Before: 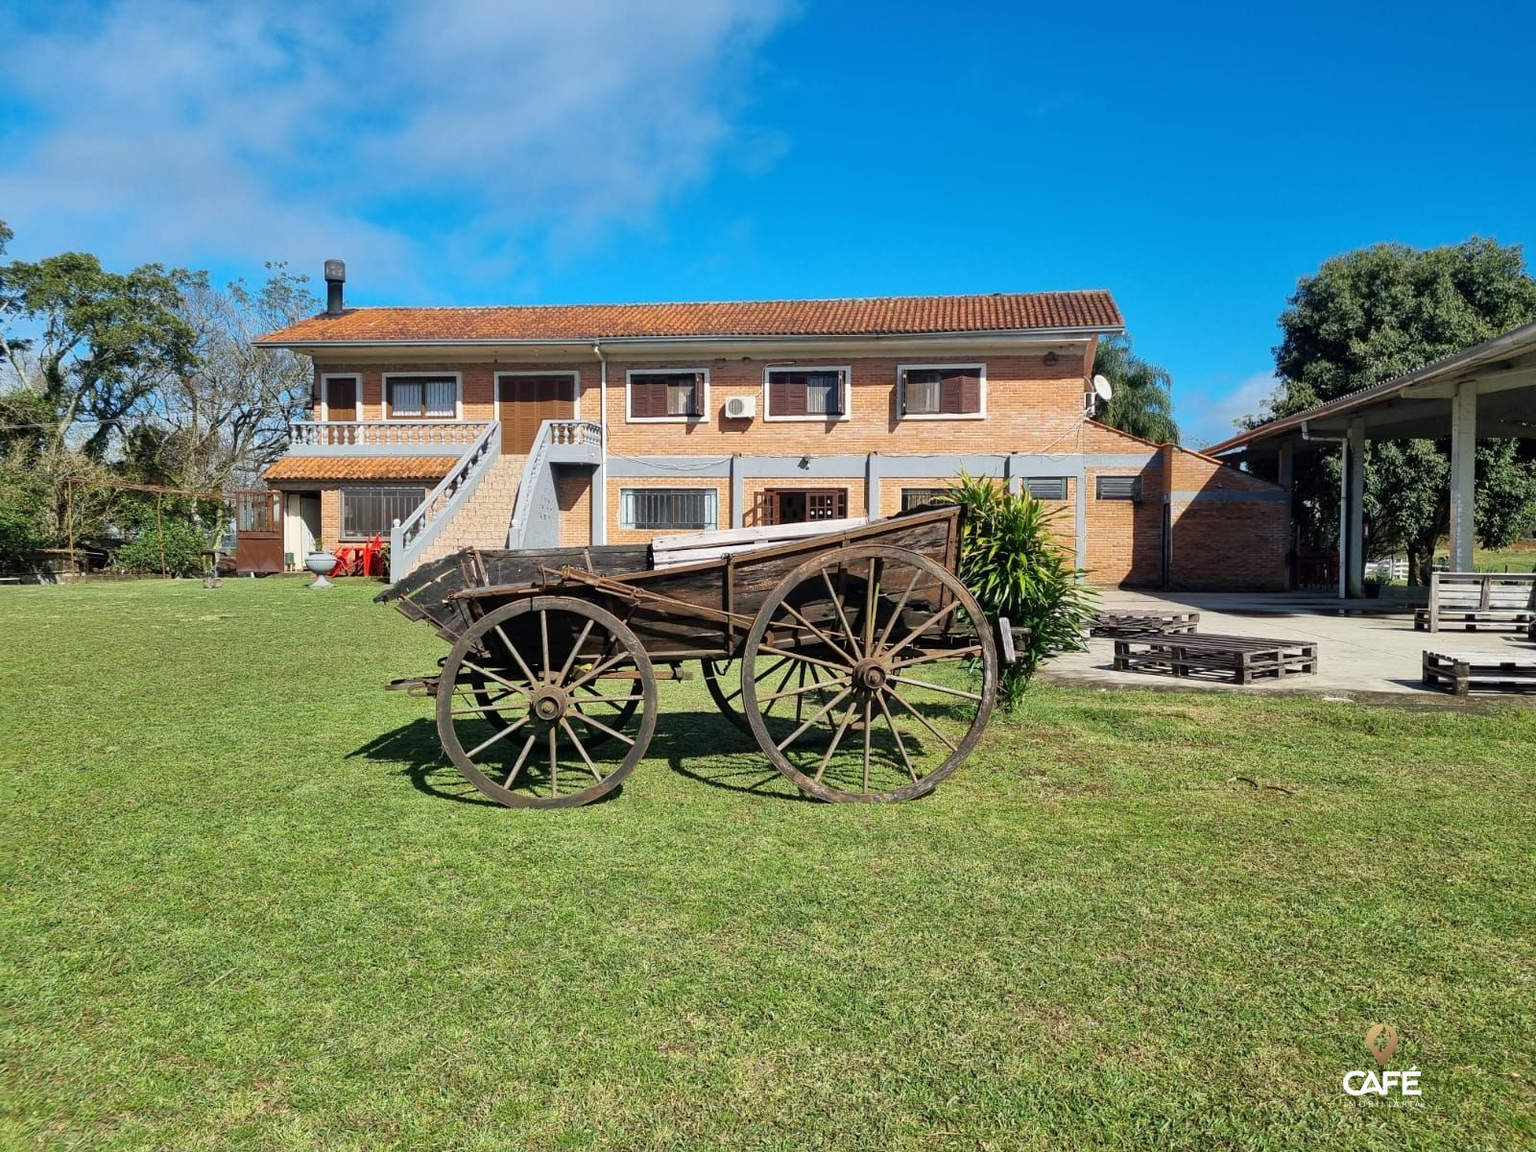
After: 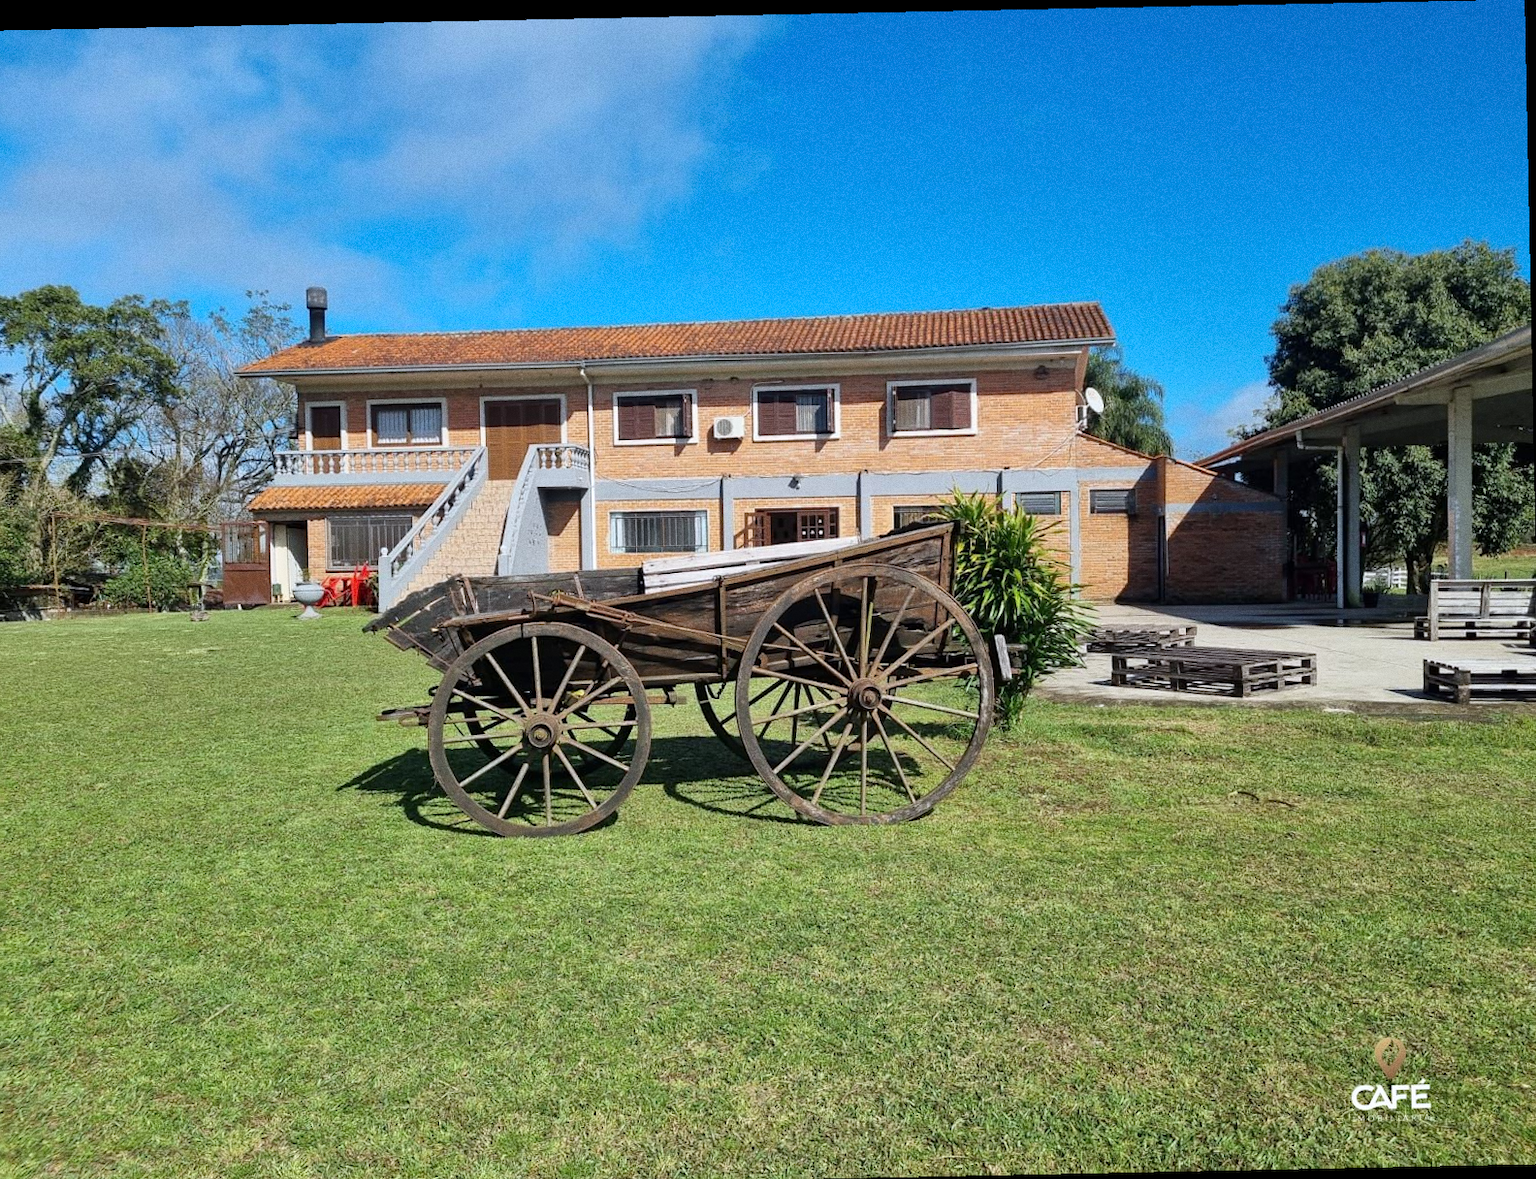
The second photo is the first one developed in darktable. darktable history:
crop and rotate: left 1.774%, right 0.633%, bottom 1.28%
white balance: red 0.983, blue 1.036
grain: coarseness 0.09 ISO
rotate and perspective: rotation -1.17°, automatic cropping off
